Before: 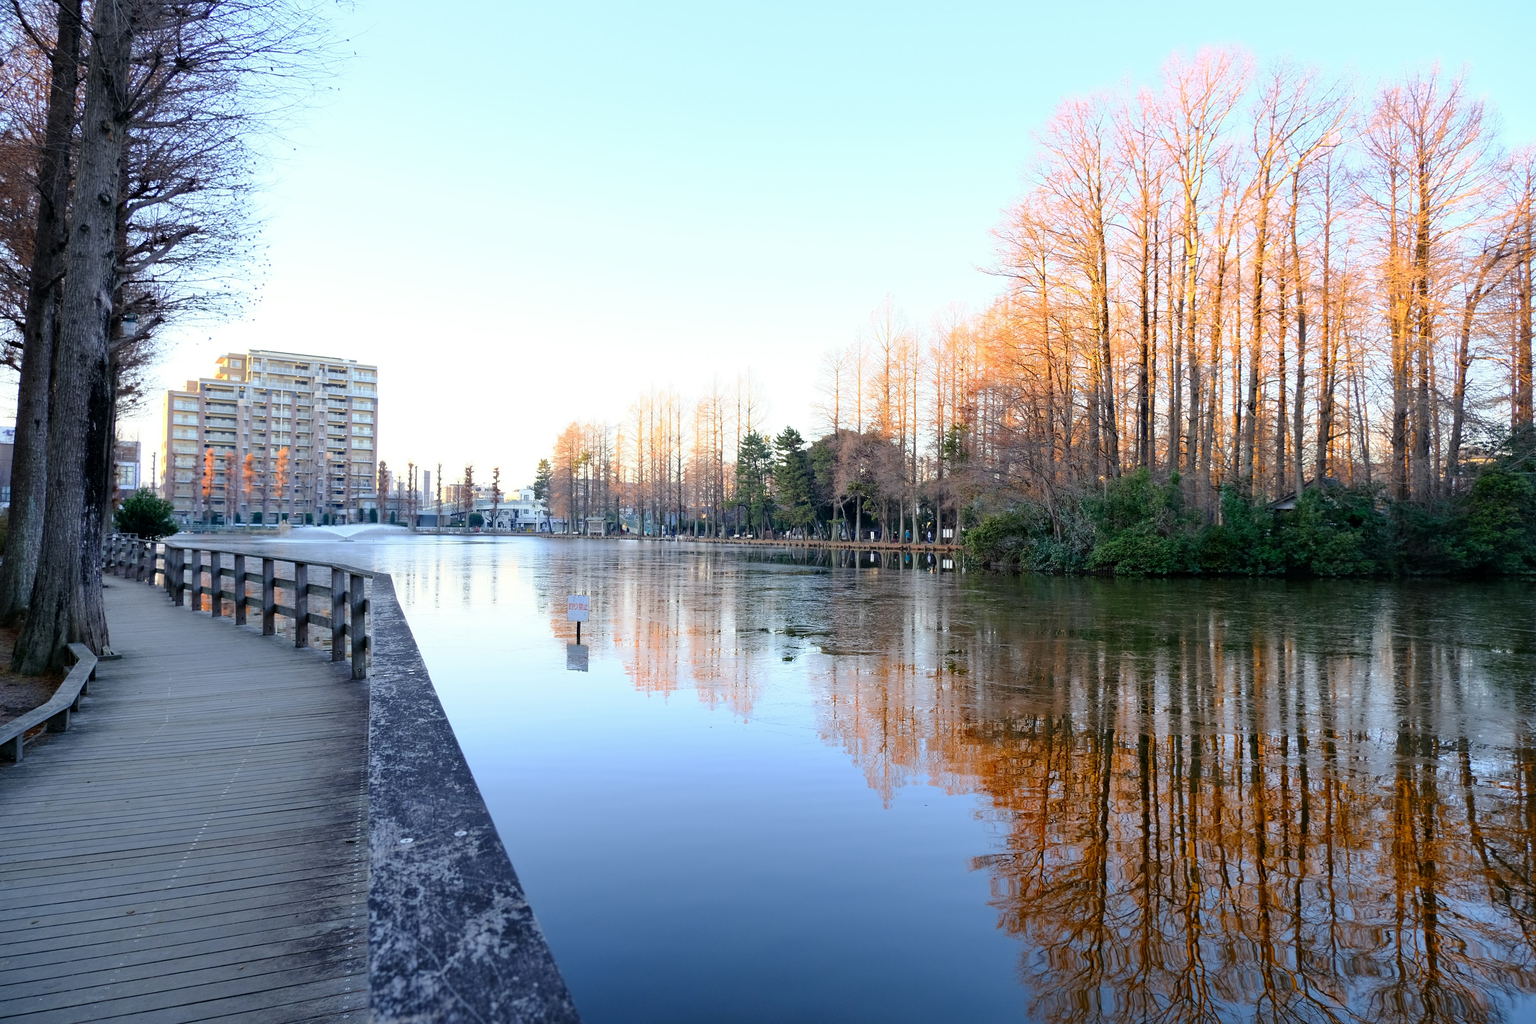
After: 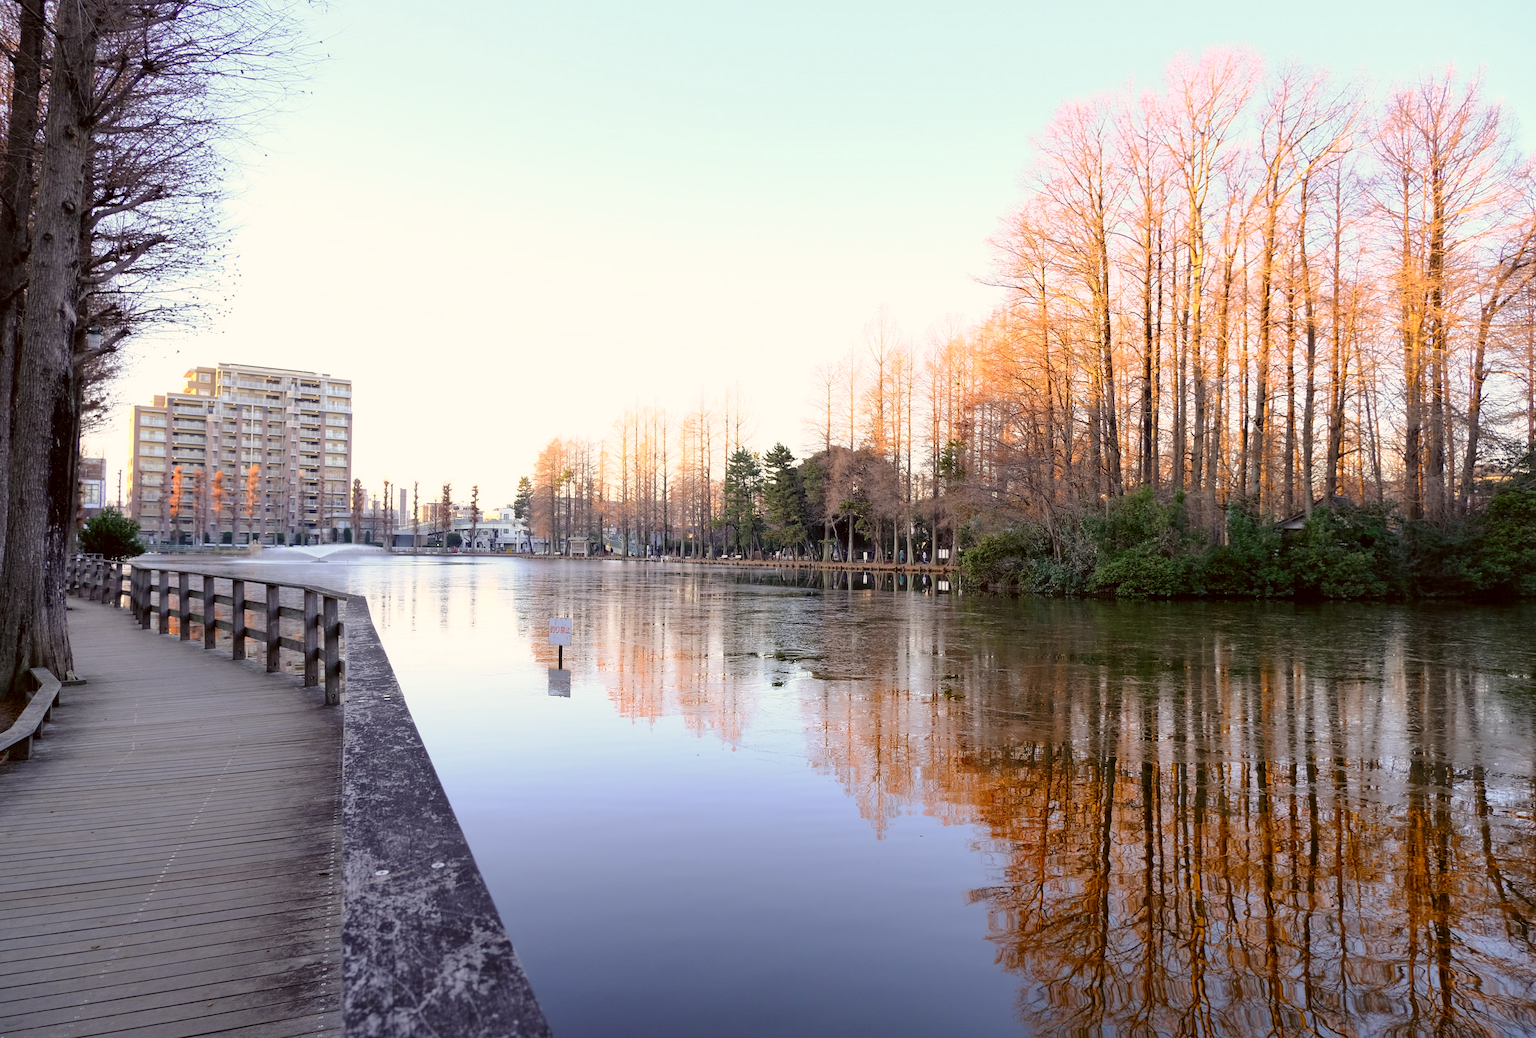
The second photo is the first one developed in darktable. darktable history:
white balance: emerald 1
crop and rotate: left 2.536%, right 1.107%, bottom 2.246%
color correction: highlights a* 6.27, highlights b* 8.19, shadows a* 5.94, shadows b* 7.23, saturation 0.9
